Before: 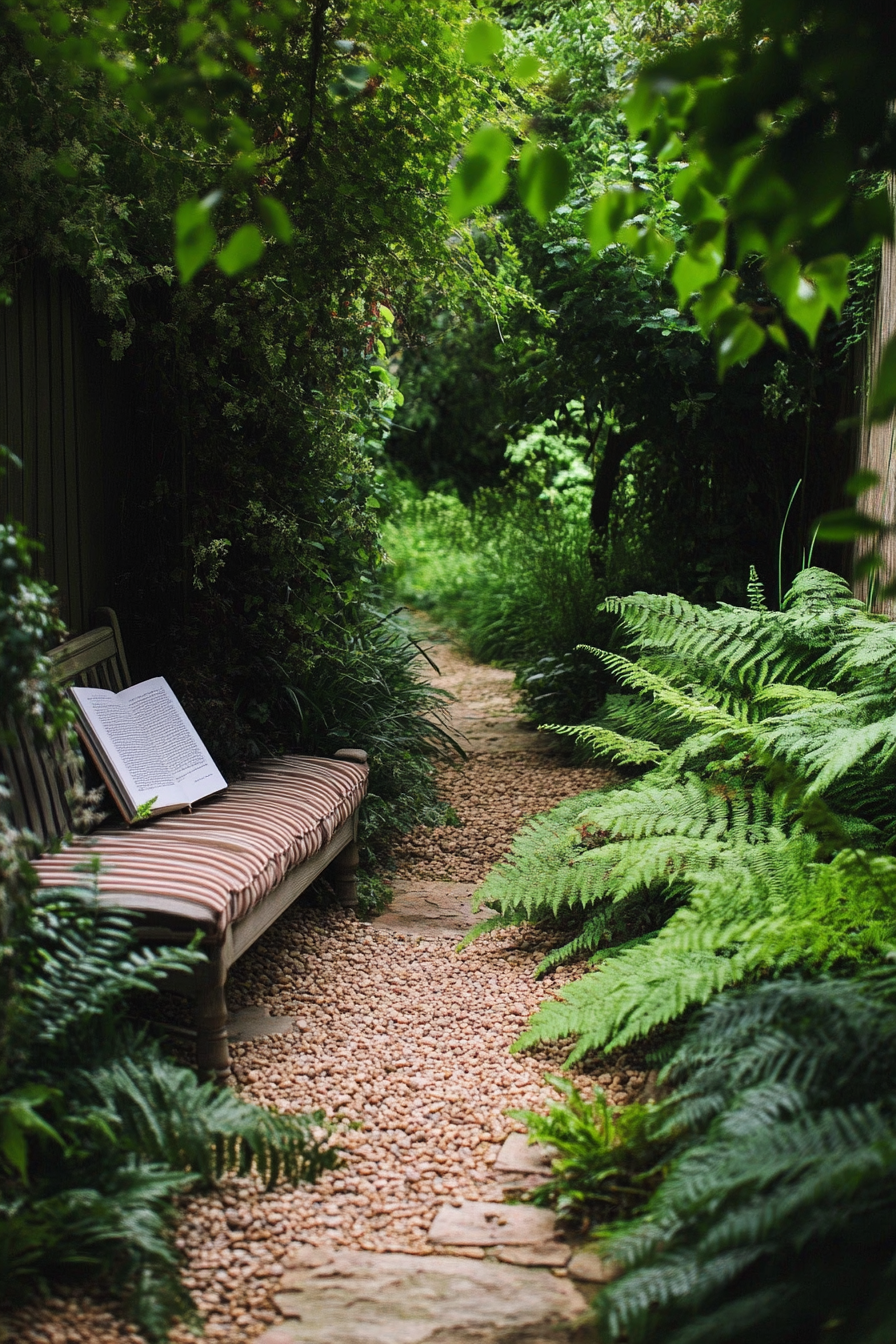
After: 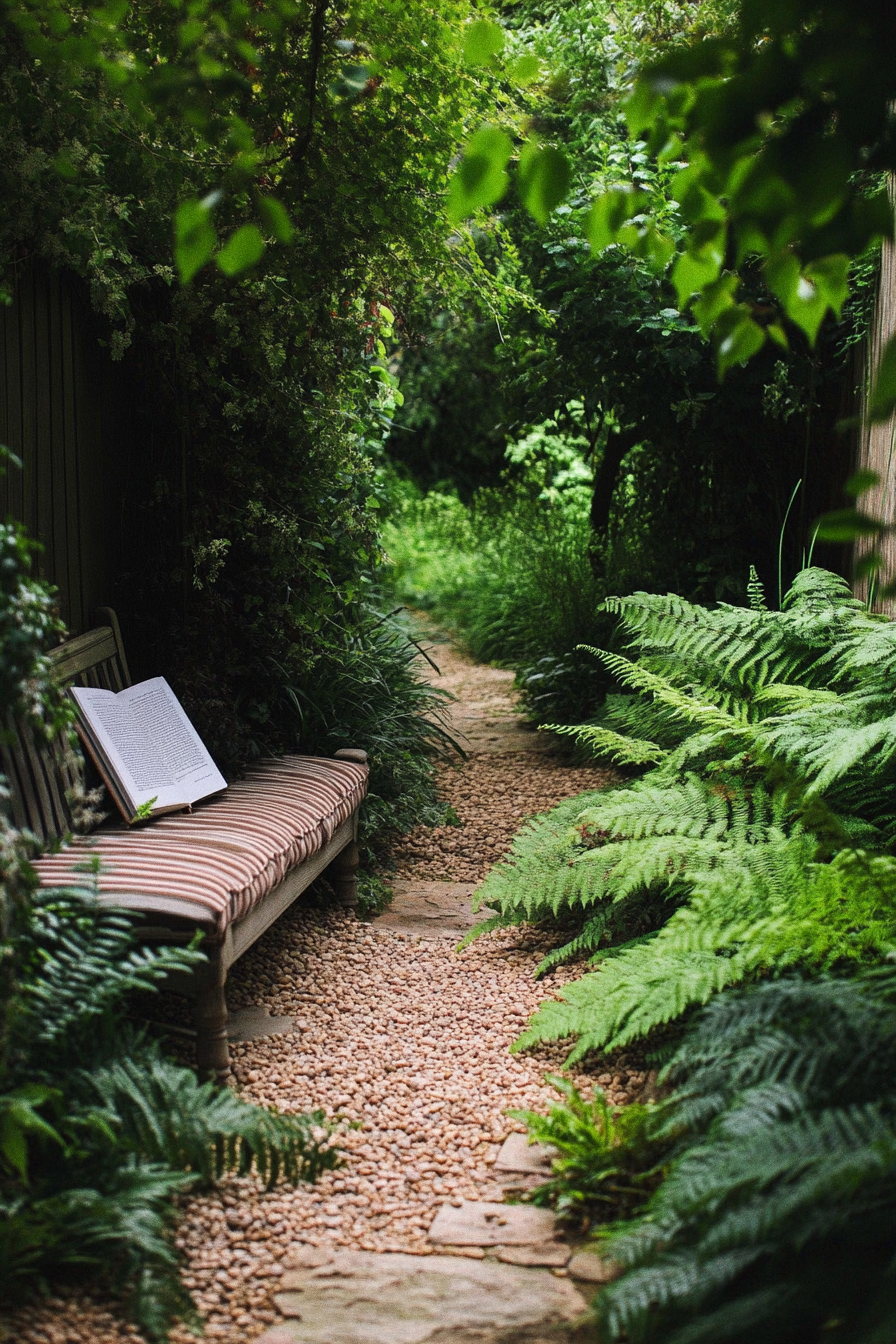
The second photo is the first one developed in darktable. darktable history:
rotate and perspective: crop left 0, crop top 0
grain: coarseness 0.09 ISO
